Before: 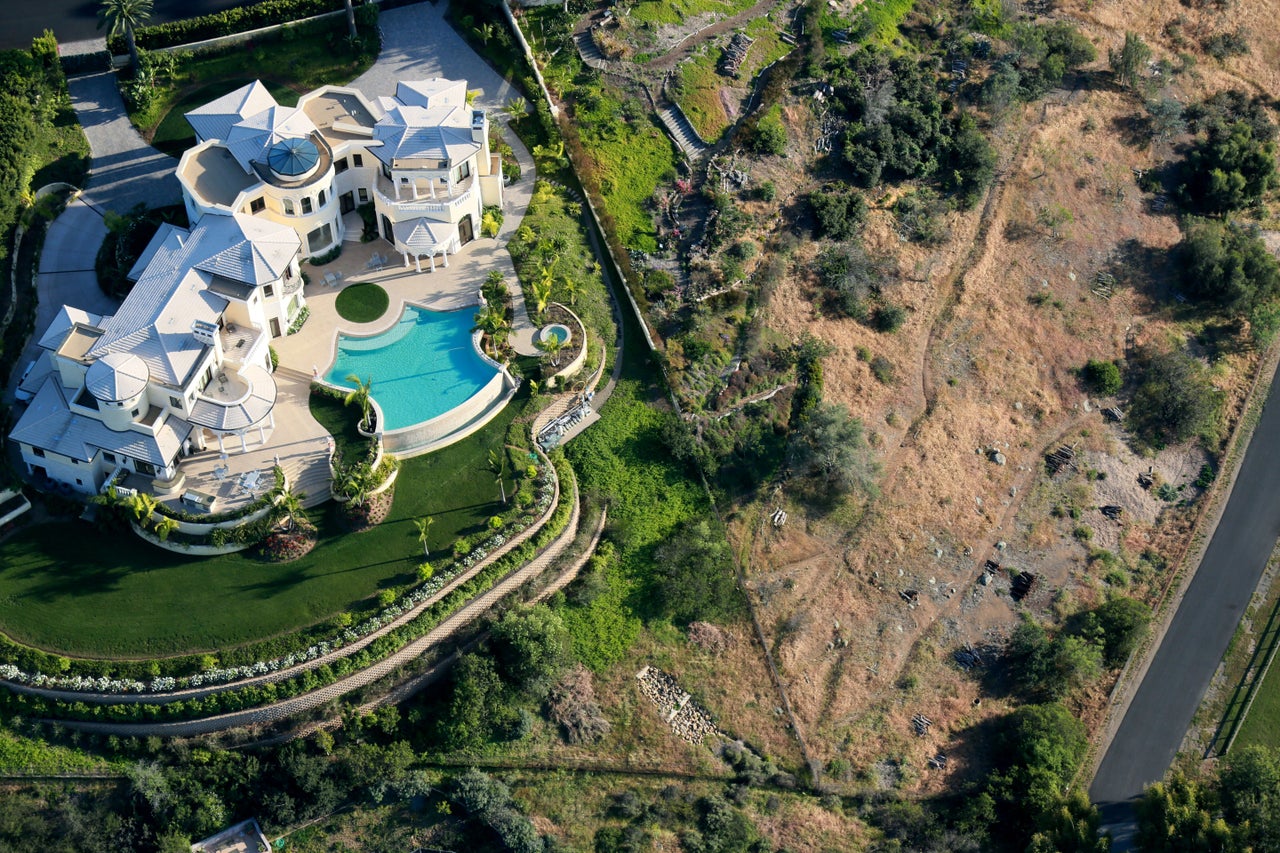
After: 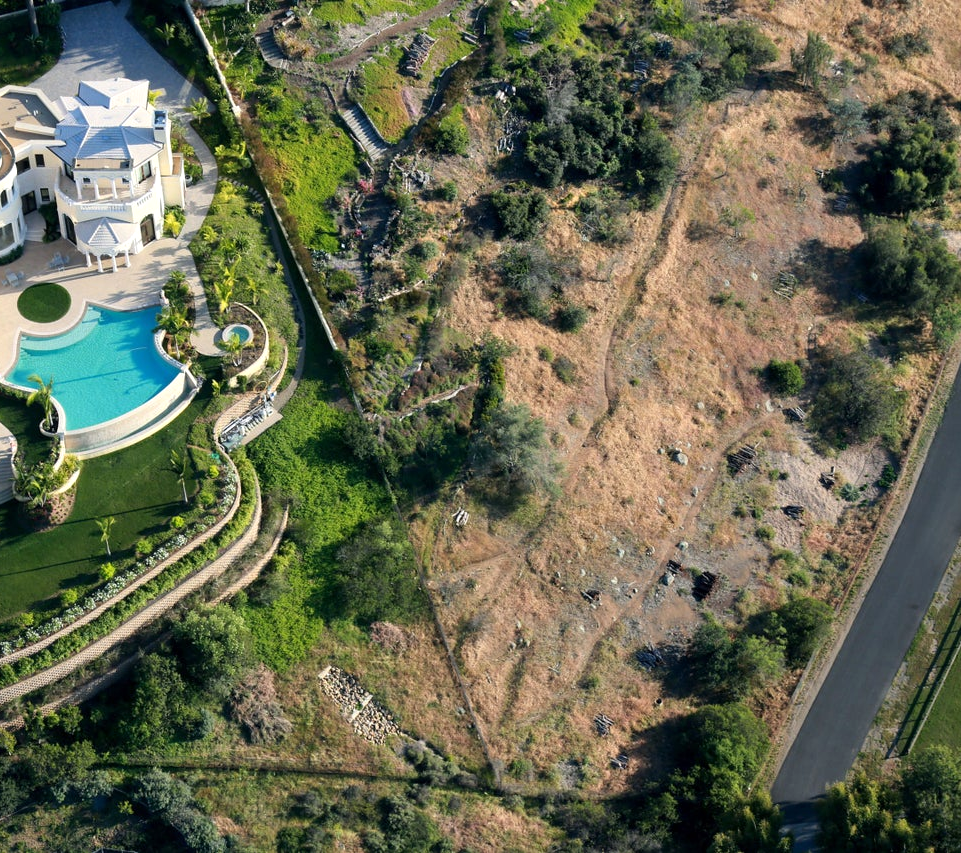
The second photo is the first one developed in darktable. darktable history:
crop and rotate: left 24.897%
exposure: exposure 0.173 EV, compensate highlight preservation false
